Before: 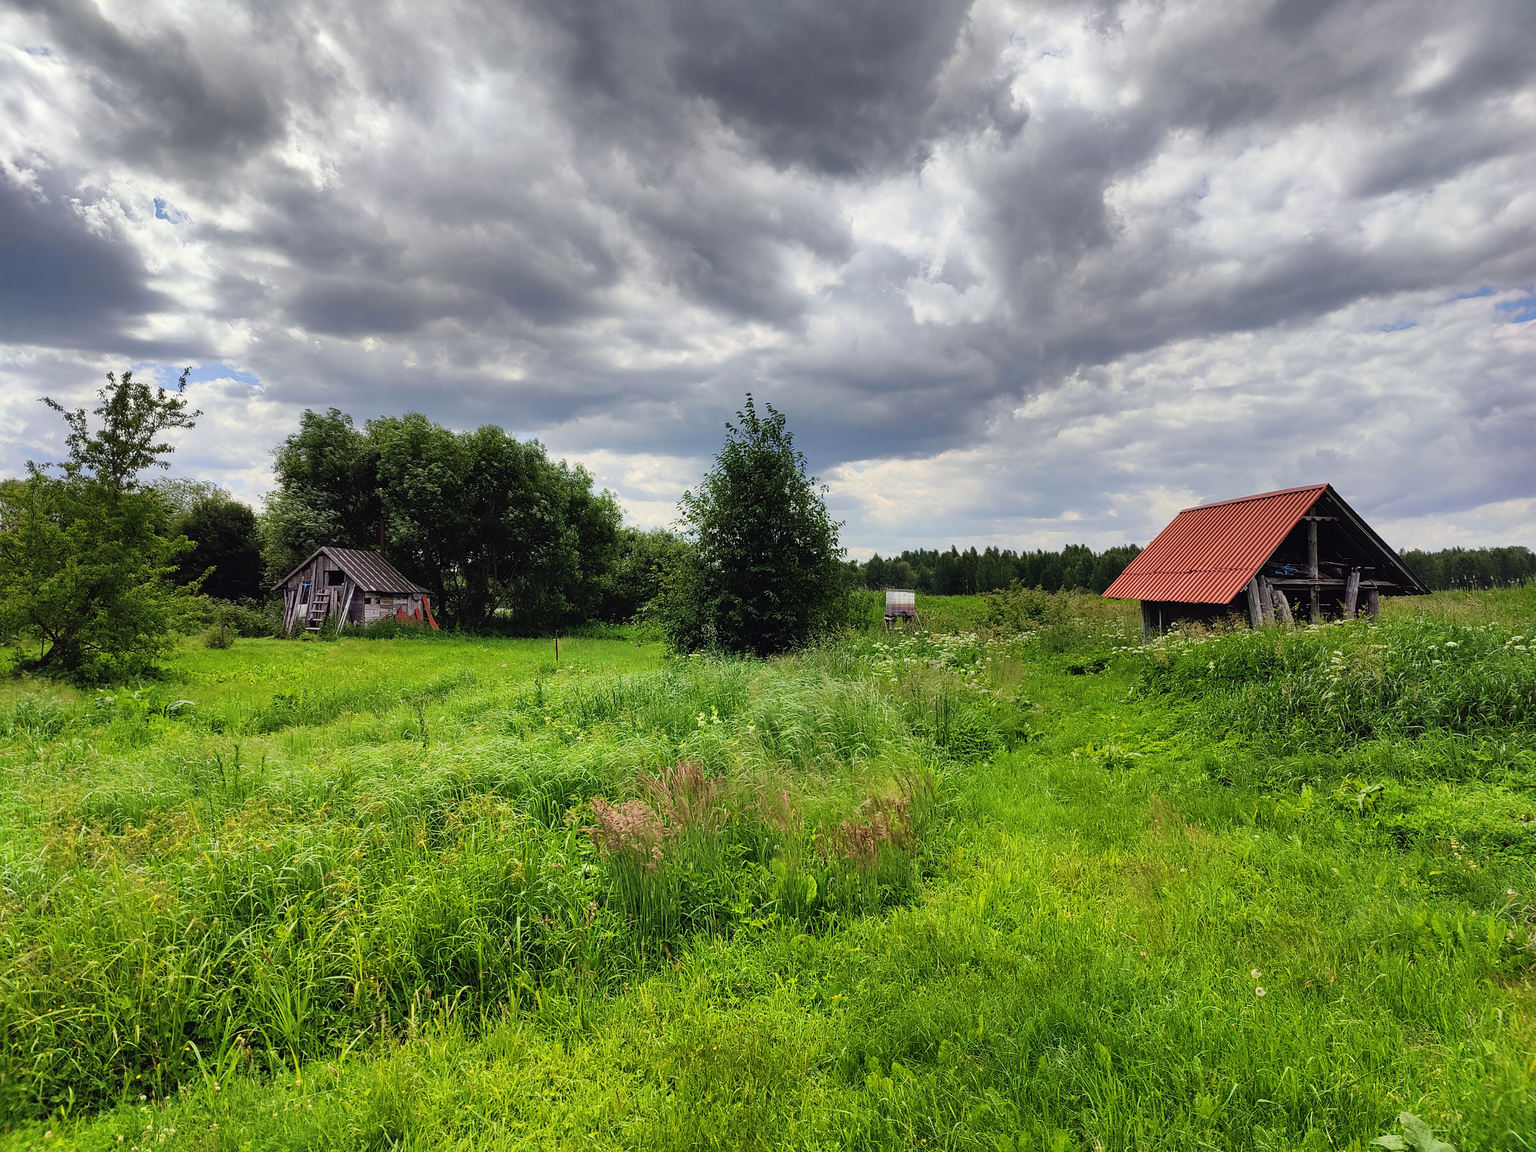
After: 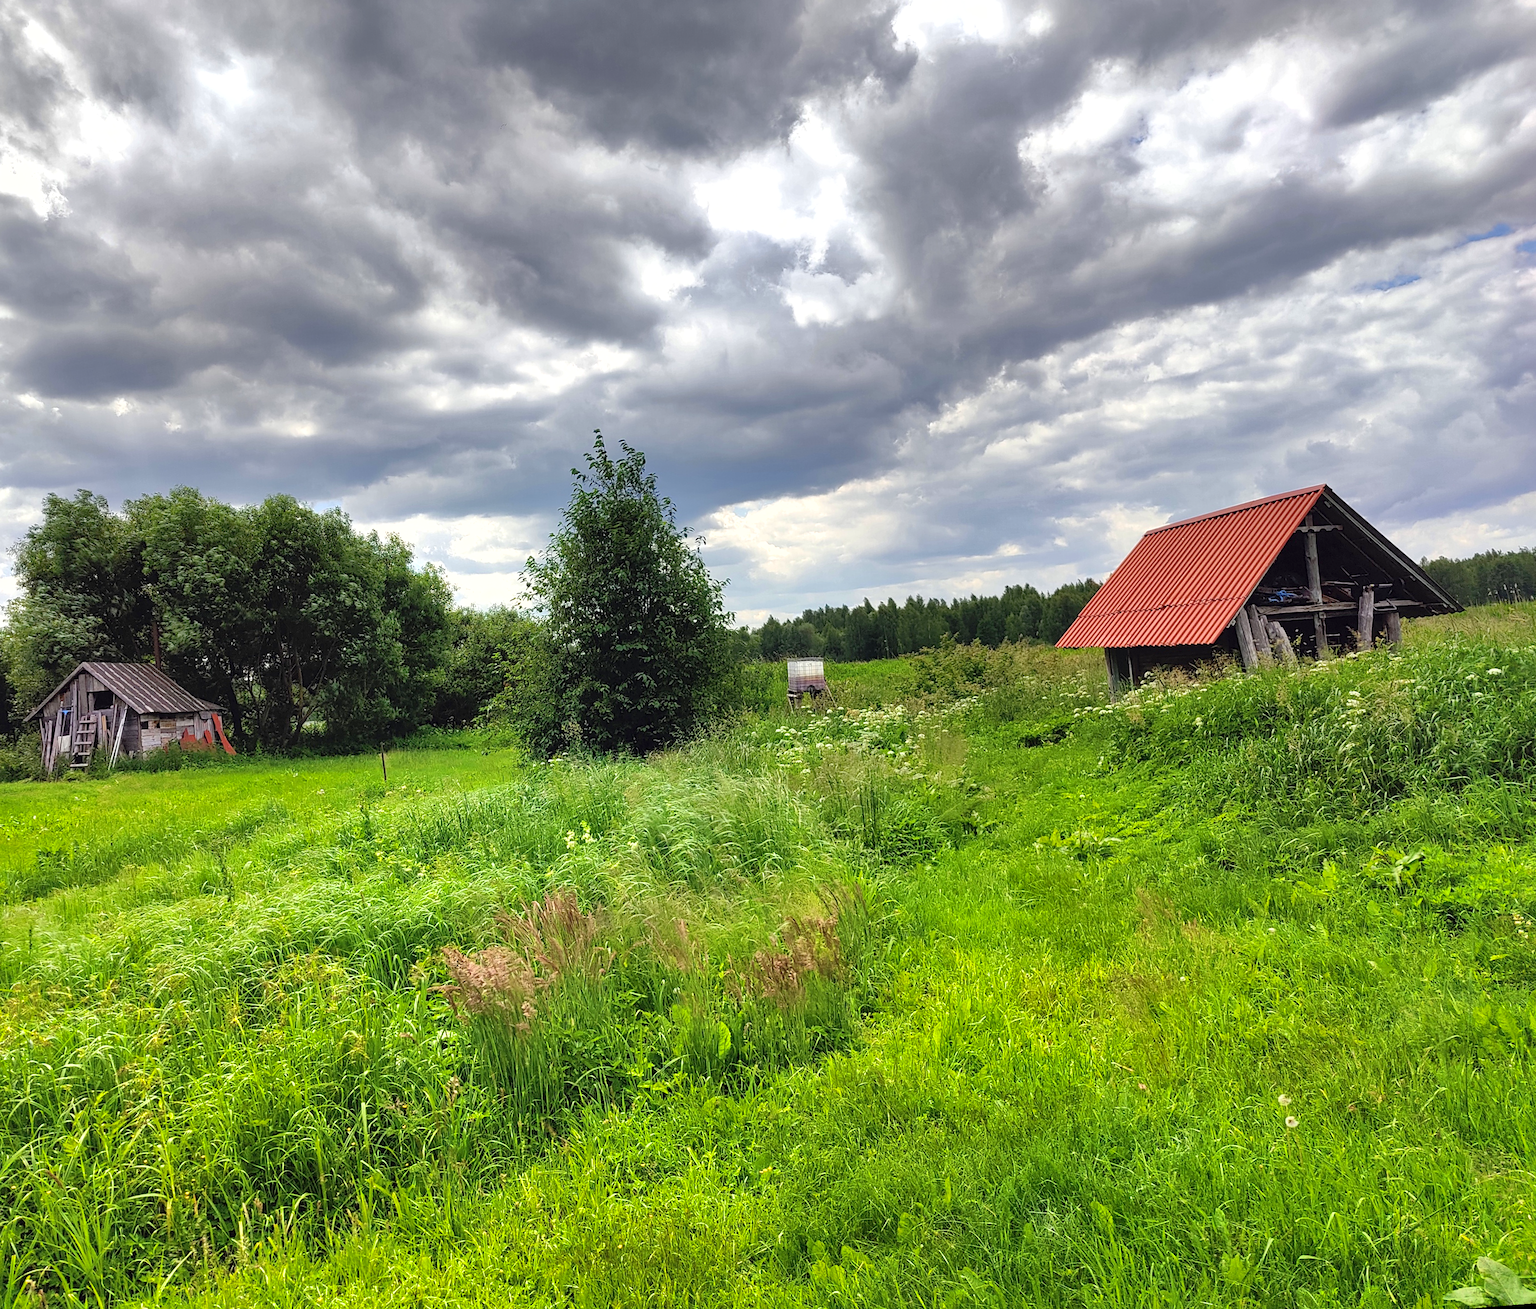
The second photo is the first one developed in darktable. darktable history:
exposure: black level correction 0.001, exposure 0.5 EV, compensate exposure bias true, compensate highlight preservation false
shadows and highlights: on, module defaults
crop and rotate: left 14.584%
rotate and perspective: rotation -4.57°, crop left 0.054, crop right 0.944, crop top 0.087, crop bottom 0.914
